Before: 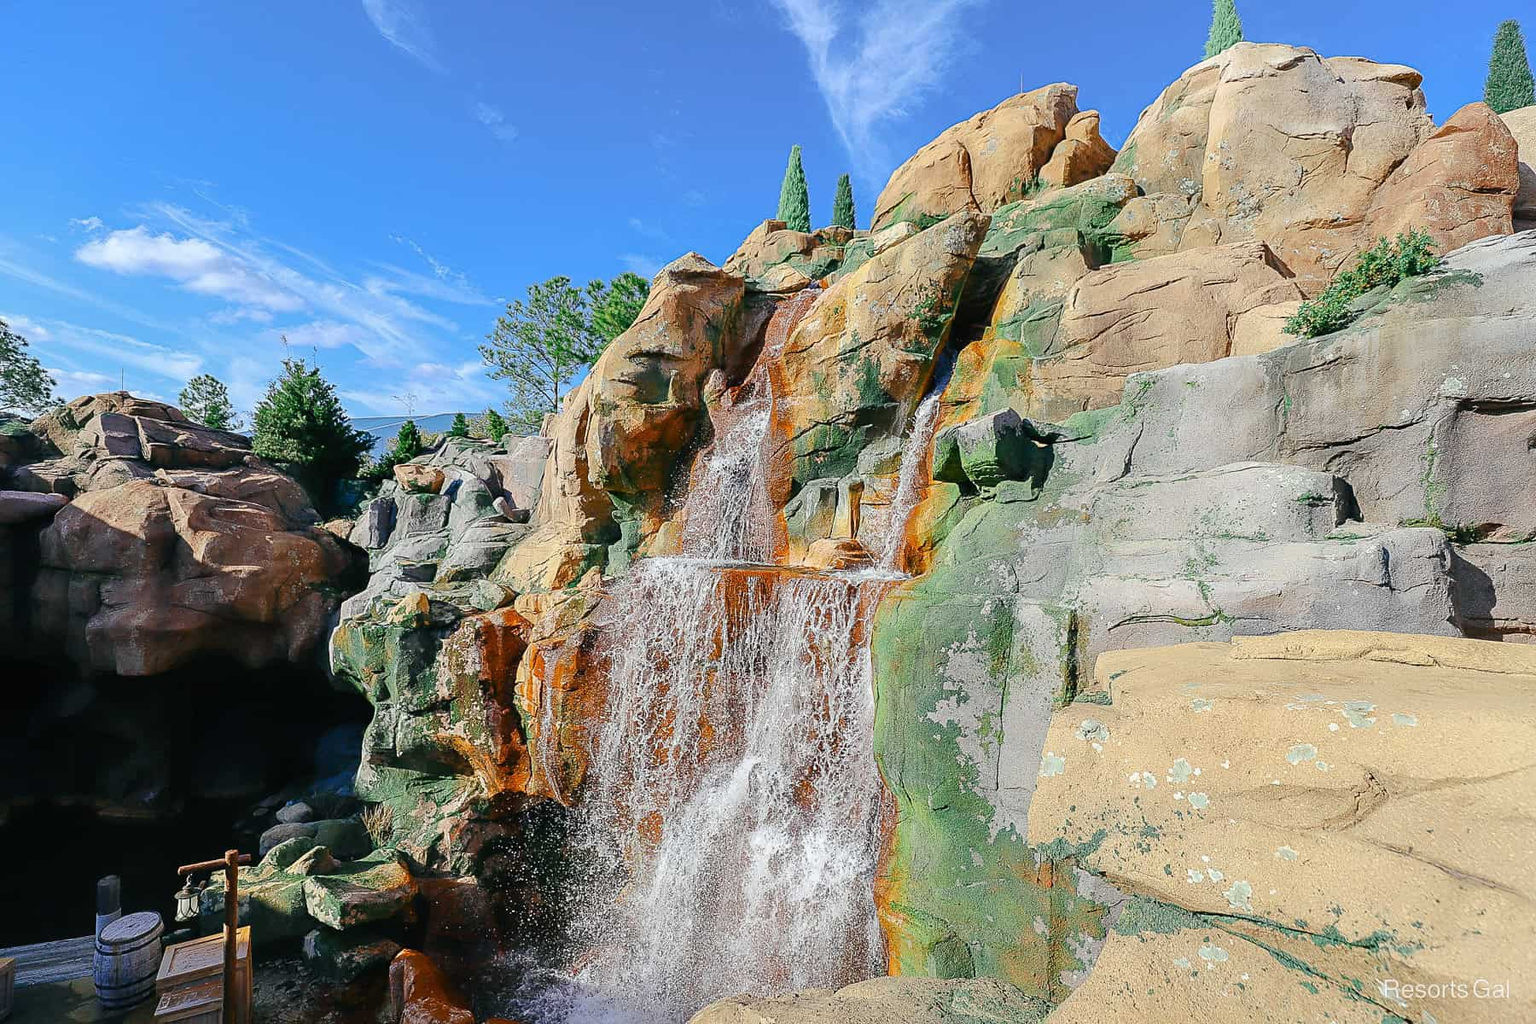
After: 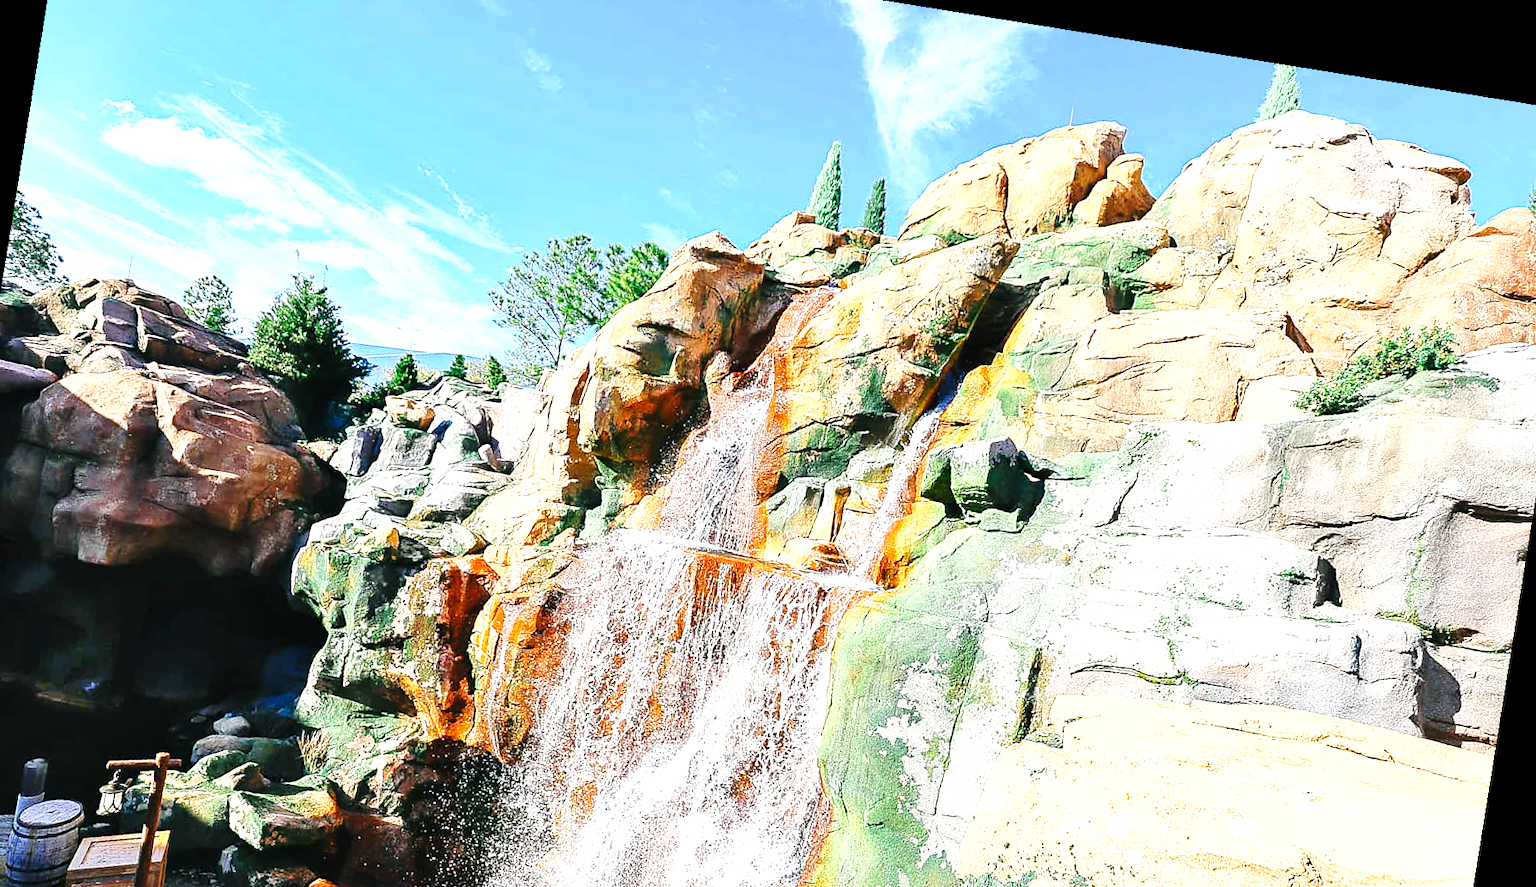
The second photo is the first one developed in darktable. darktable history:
crop: left 5.596%, top 10.314%, right 3.534%, bottom 19.395%
shadows and highlights: radius 44.78, white point adjustment 6.64, compress 79.65%, highlights color adjustment 78.42%, soften with gaussian
rotate and perspective: rotation 9.12°, automatic cropping off
base curve: curves: ch0 [(0, 0) (0.026, 0.03) (0.109, 0.232) (0.351, 0.748) (0.669, 0.968) (1, 1)], preserve colors none
